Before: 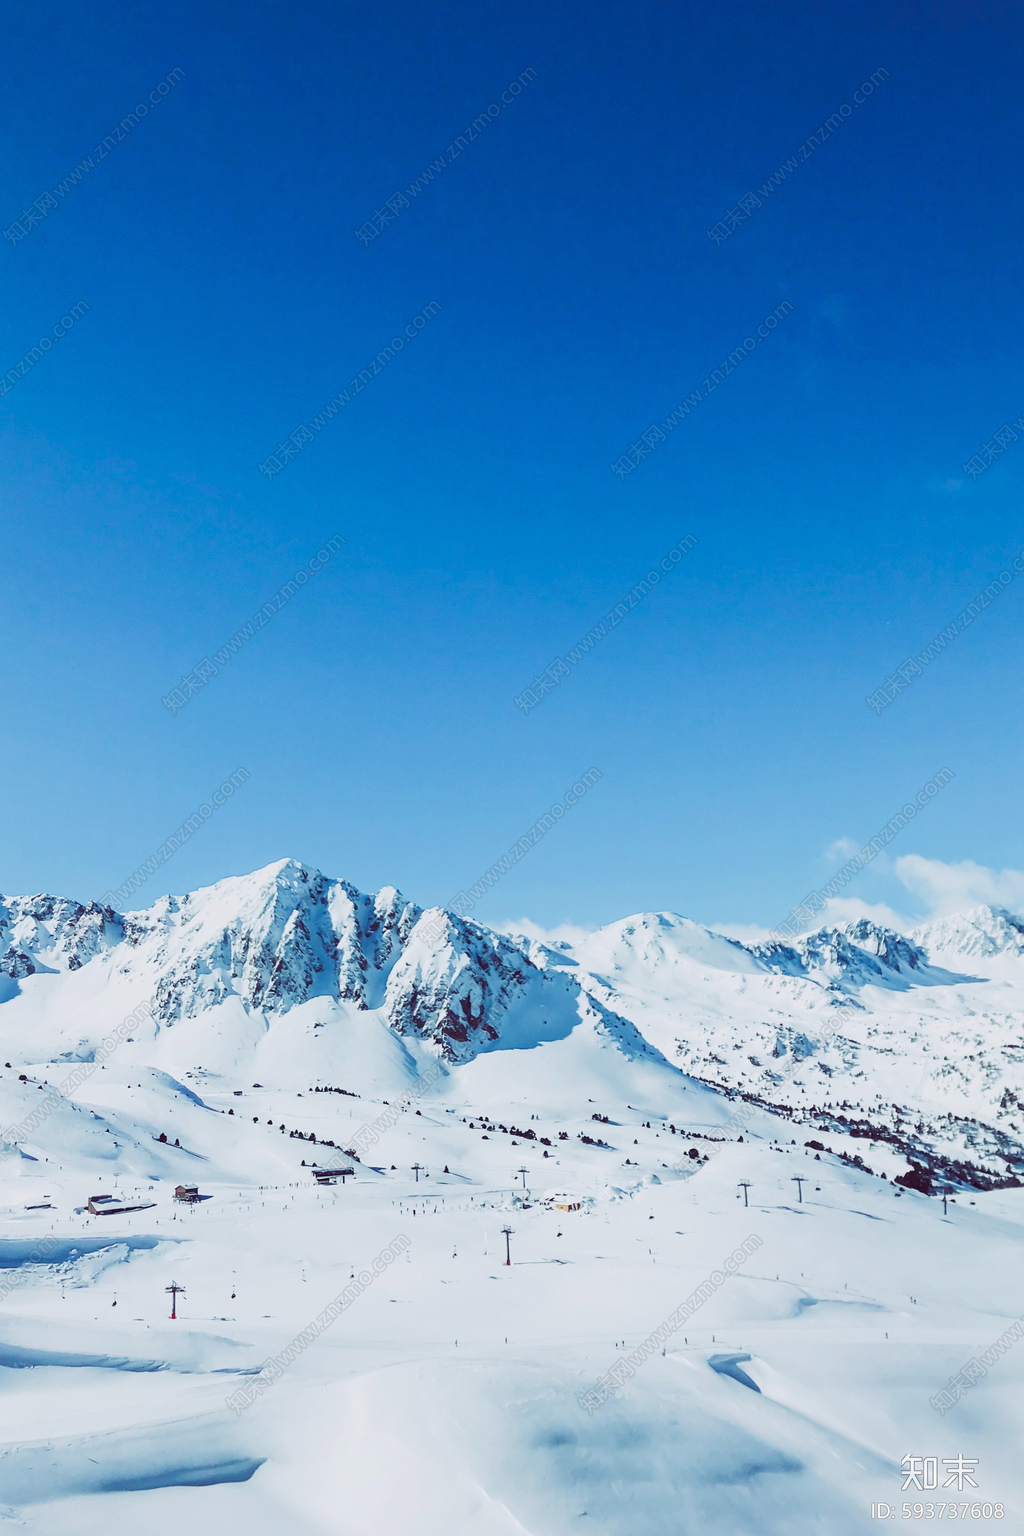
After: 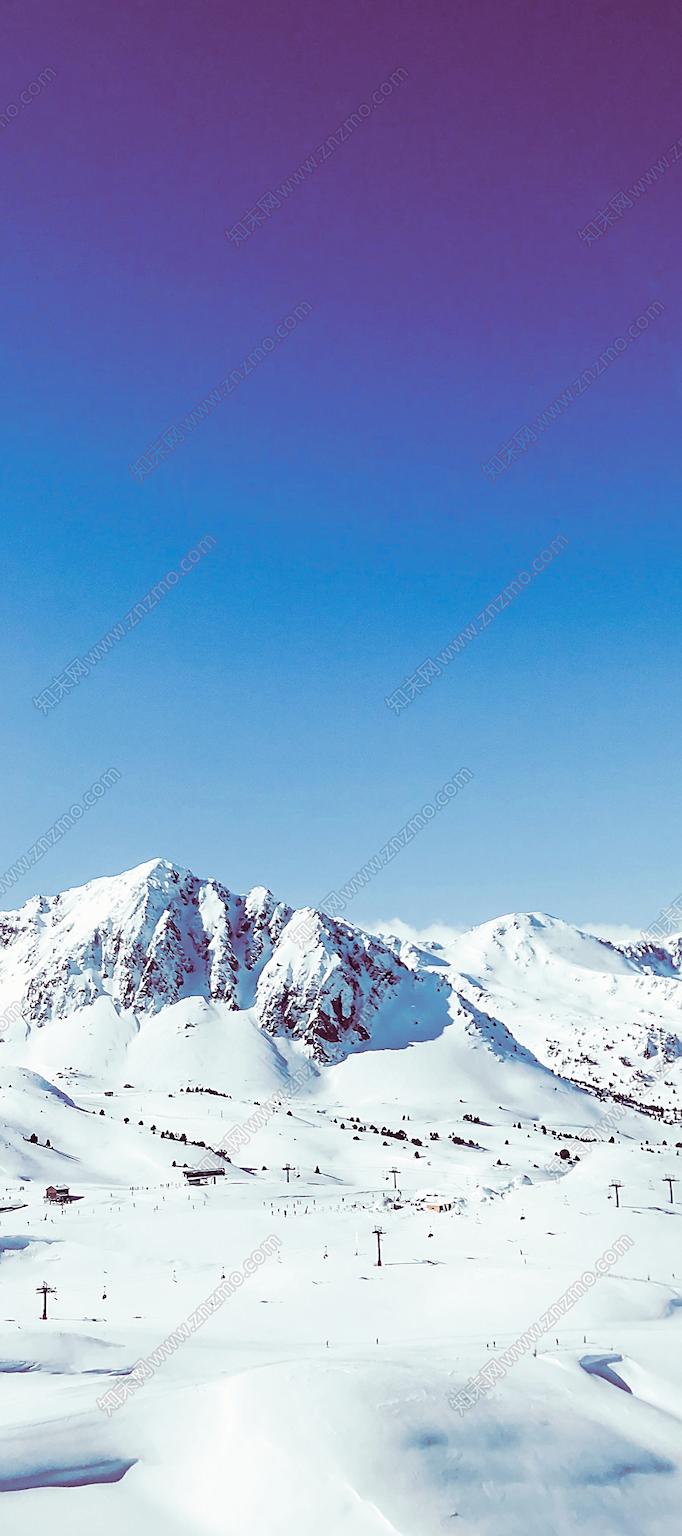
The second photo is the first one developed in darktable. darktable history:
split-toning: highlights › hue 180°
color balance rgb: highlights gain › chroma 2.94%, highlights gain › hue 60.57°, global offset › chroma 0.25%, global offset › hue 256.52°, perceptual saturation grading › global saturation 20%, perceptual saturation grading › highlights -50%, perceptual saturation grading › shadows 30%, contrast 15%
crop and rotate: left 12.648%, right 20.685%
sharpen: on, module defaults
